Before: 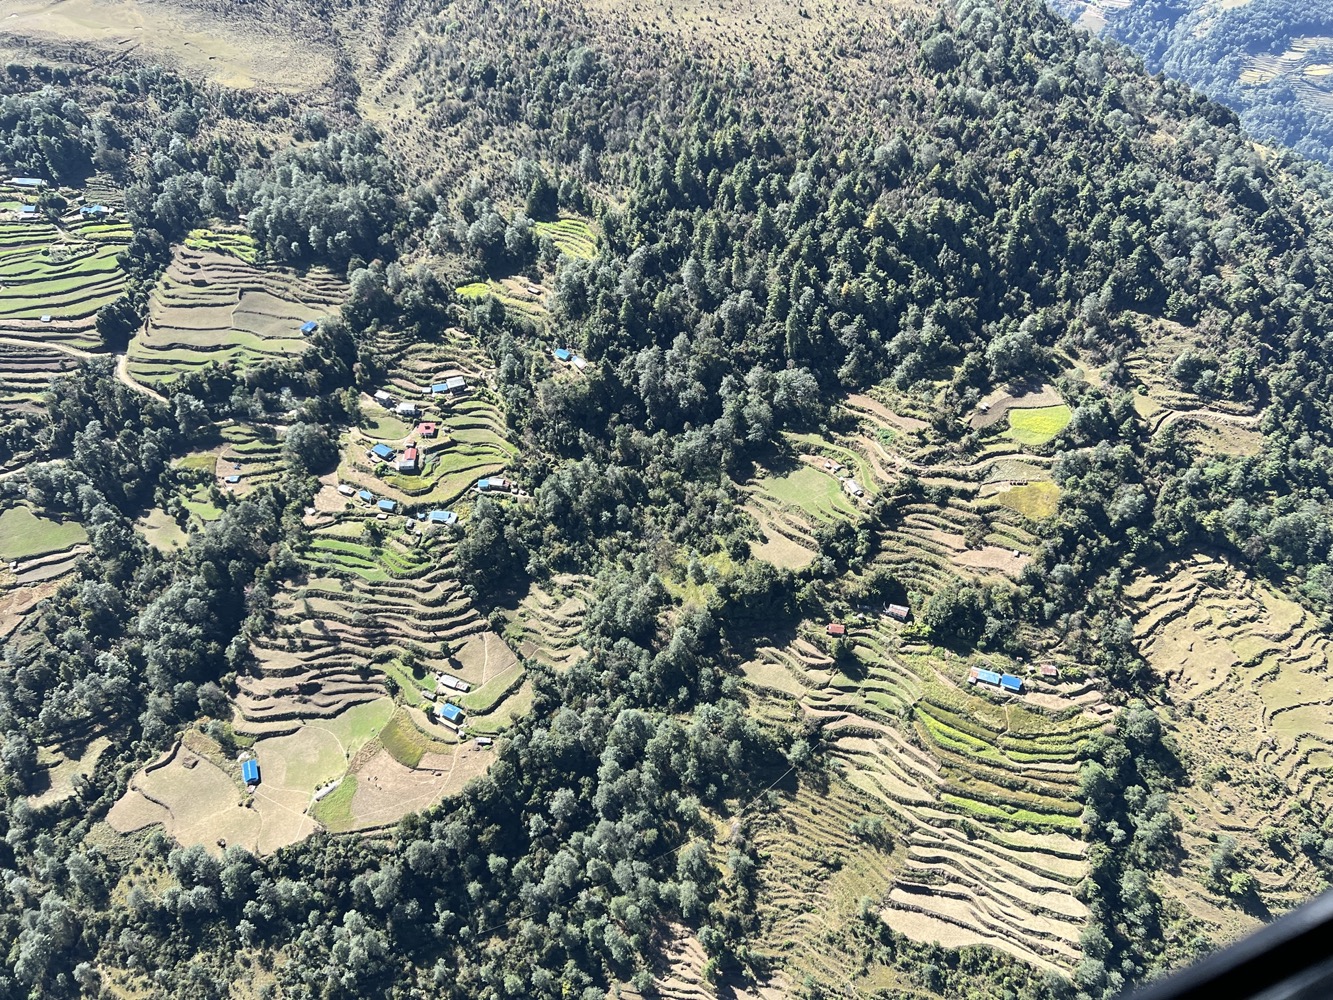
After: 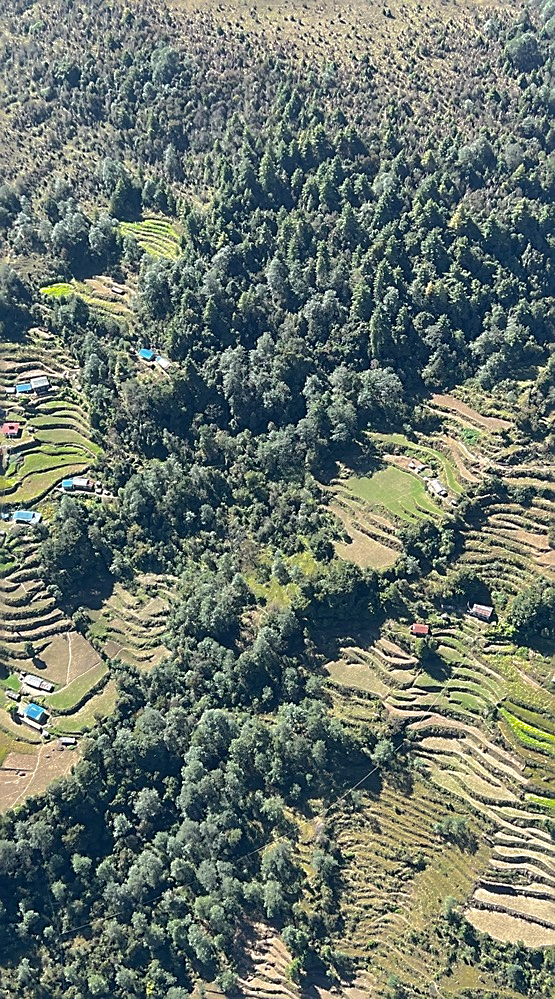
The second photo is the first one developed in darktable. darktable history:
crop: left 31.229%, right 27.105%
local contrast: mode bilateral grid, contrast 100, coarseness 100, detail 91%, midtone range 0.2
shadows and highlights: shadows 40, highlights -60
sharpen: on, module defaults
